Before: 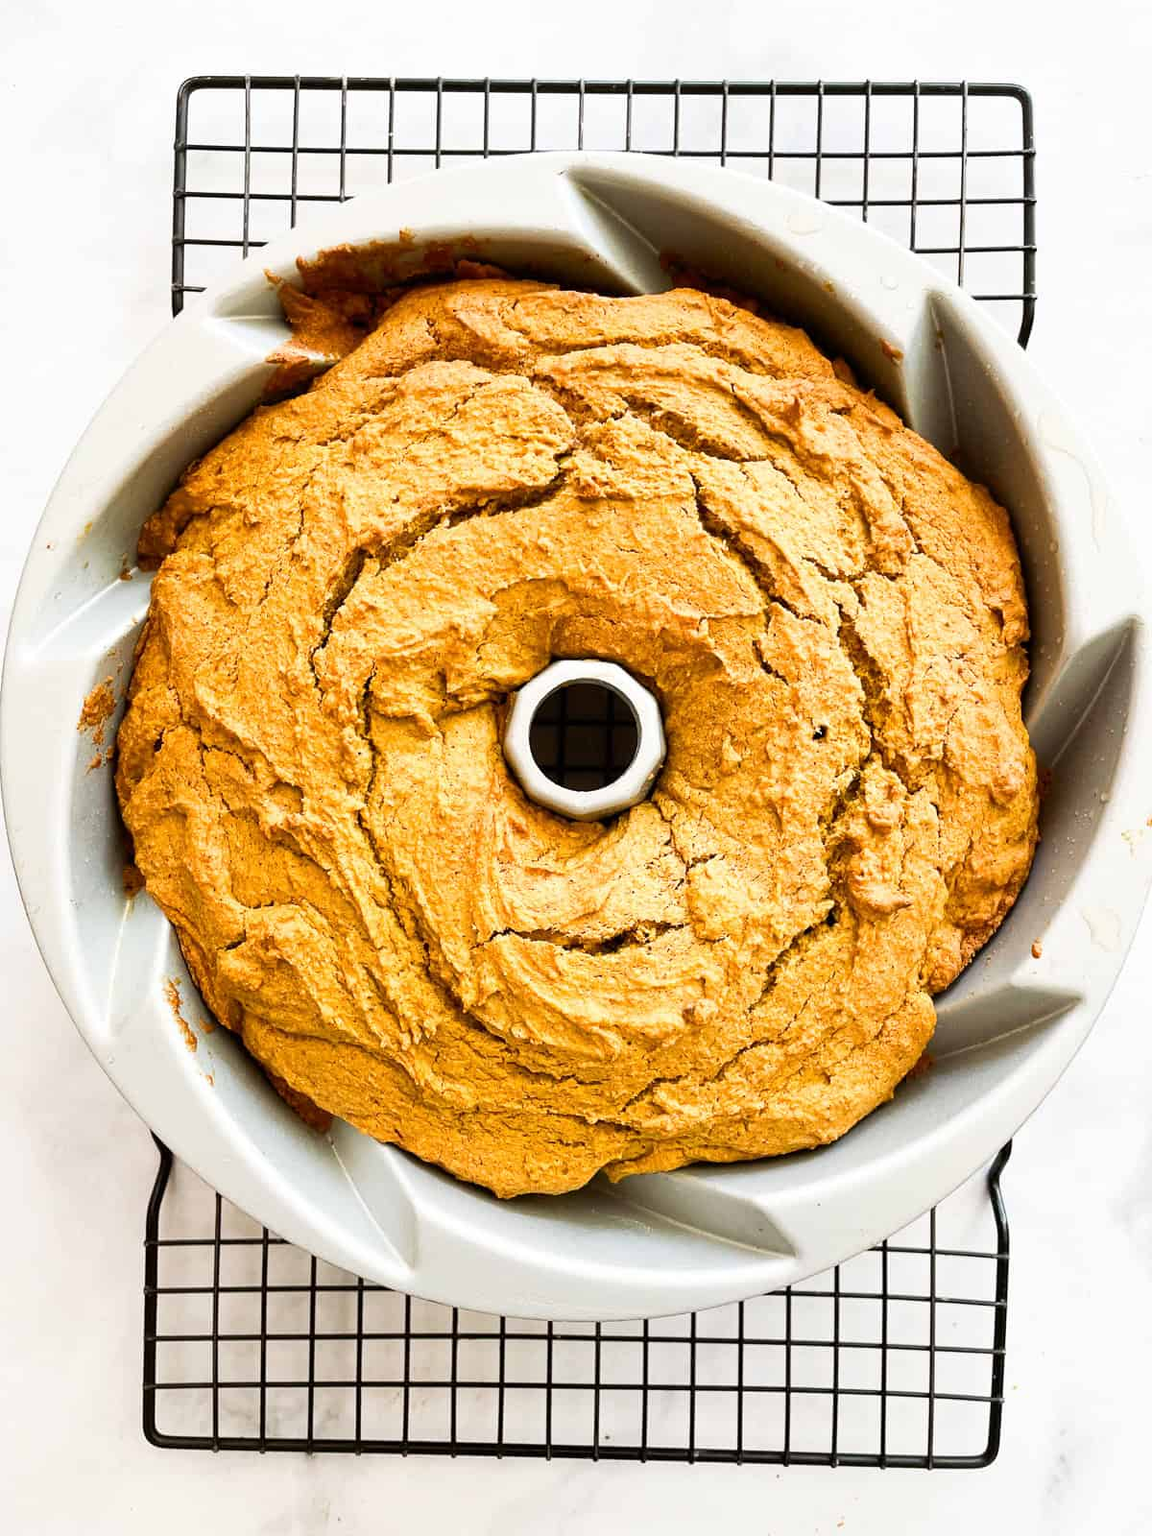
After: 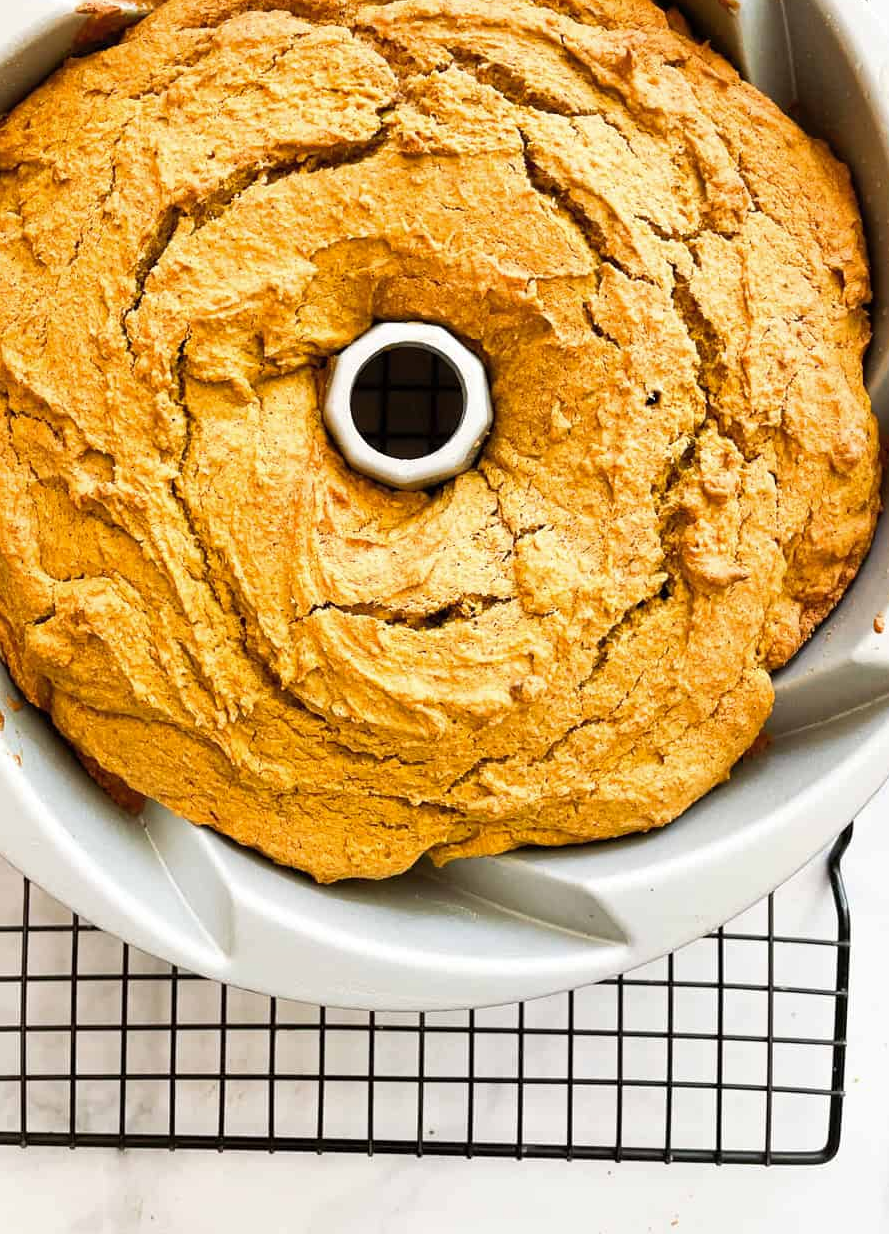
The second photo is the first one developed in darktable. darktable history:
shadows and highlights: shadows 25.64, highlights -24.17, highlights color adjustment 55.97%
crop: left 16.827%, top 22.828%, right 9.061%
